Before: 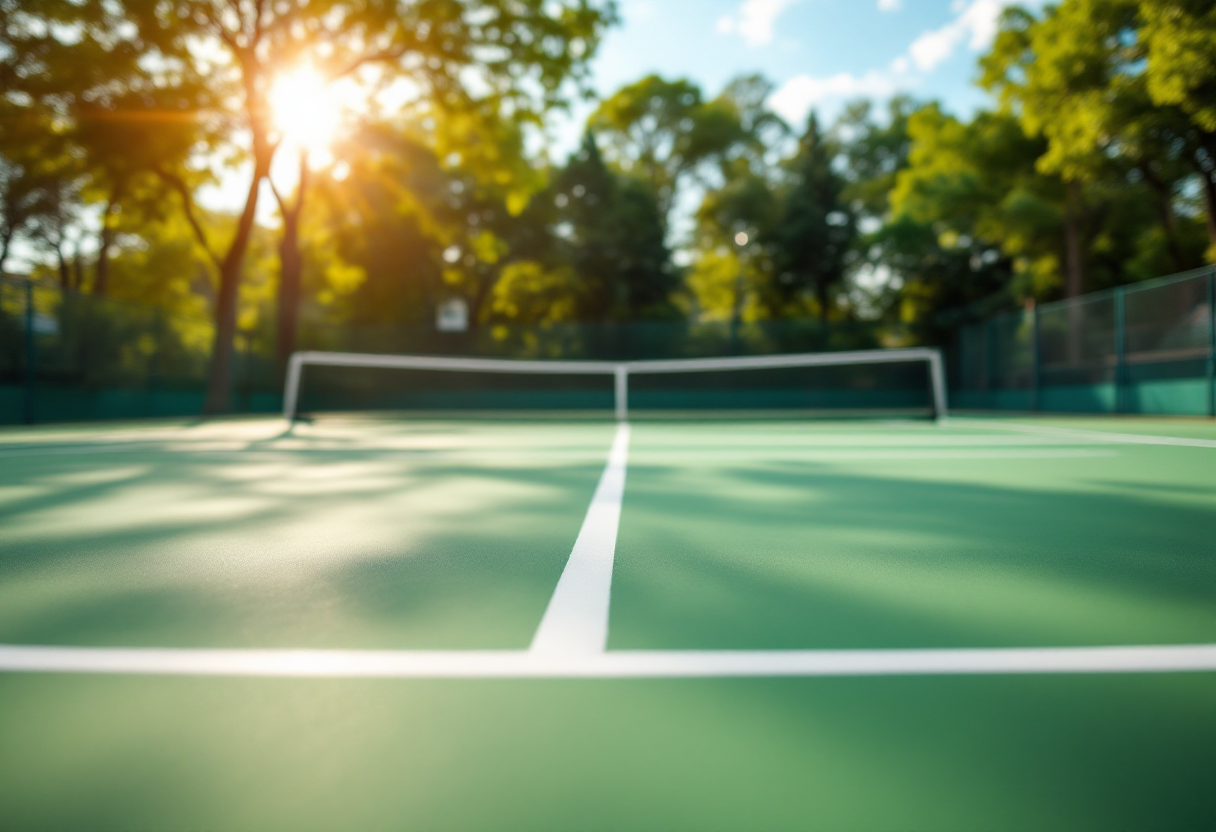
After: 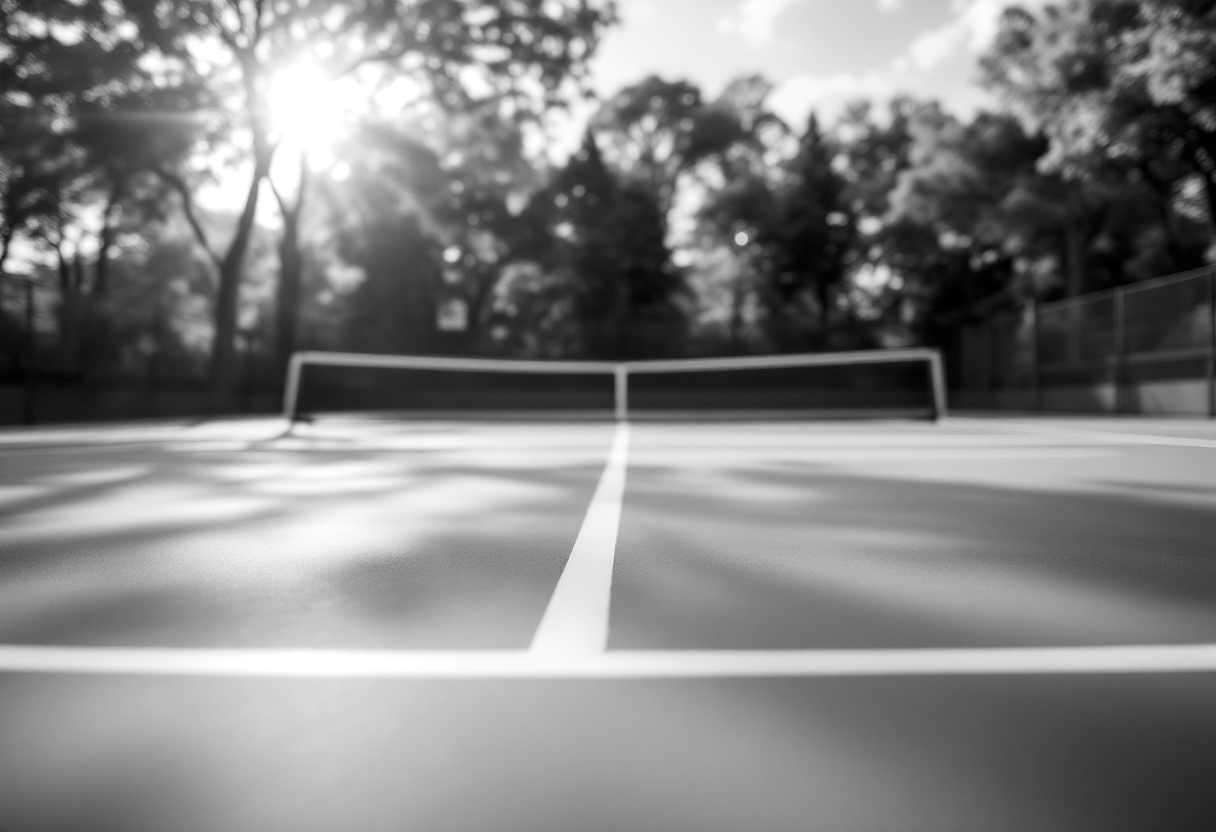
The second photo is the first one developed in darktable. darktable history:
contrast brightness saturation: contrast 0.15, brightness 0.05
monochrome: a 26.22, b 42.67, size 0.8
color balance rgb: highlights gain › chroma 2.94%, highlights gain › hue 60.57°, global offset › chroma 0.25%, global offset › hue 256.52°, perceptual saturation grading › global saturation 20%, perceptual saturation grading › highlights -50%, perceptual saturation grading › shadows 30%, contrast 15%
